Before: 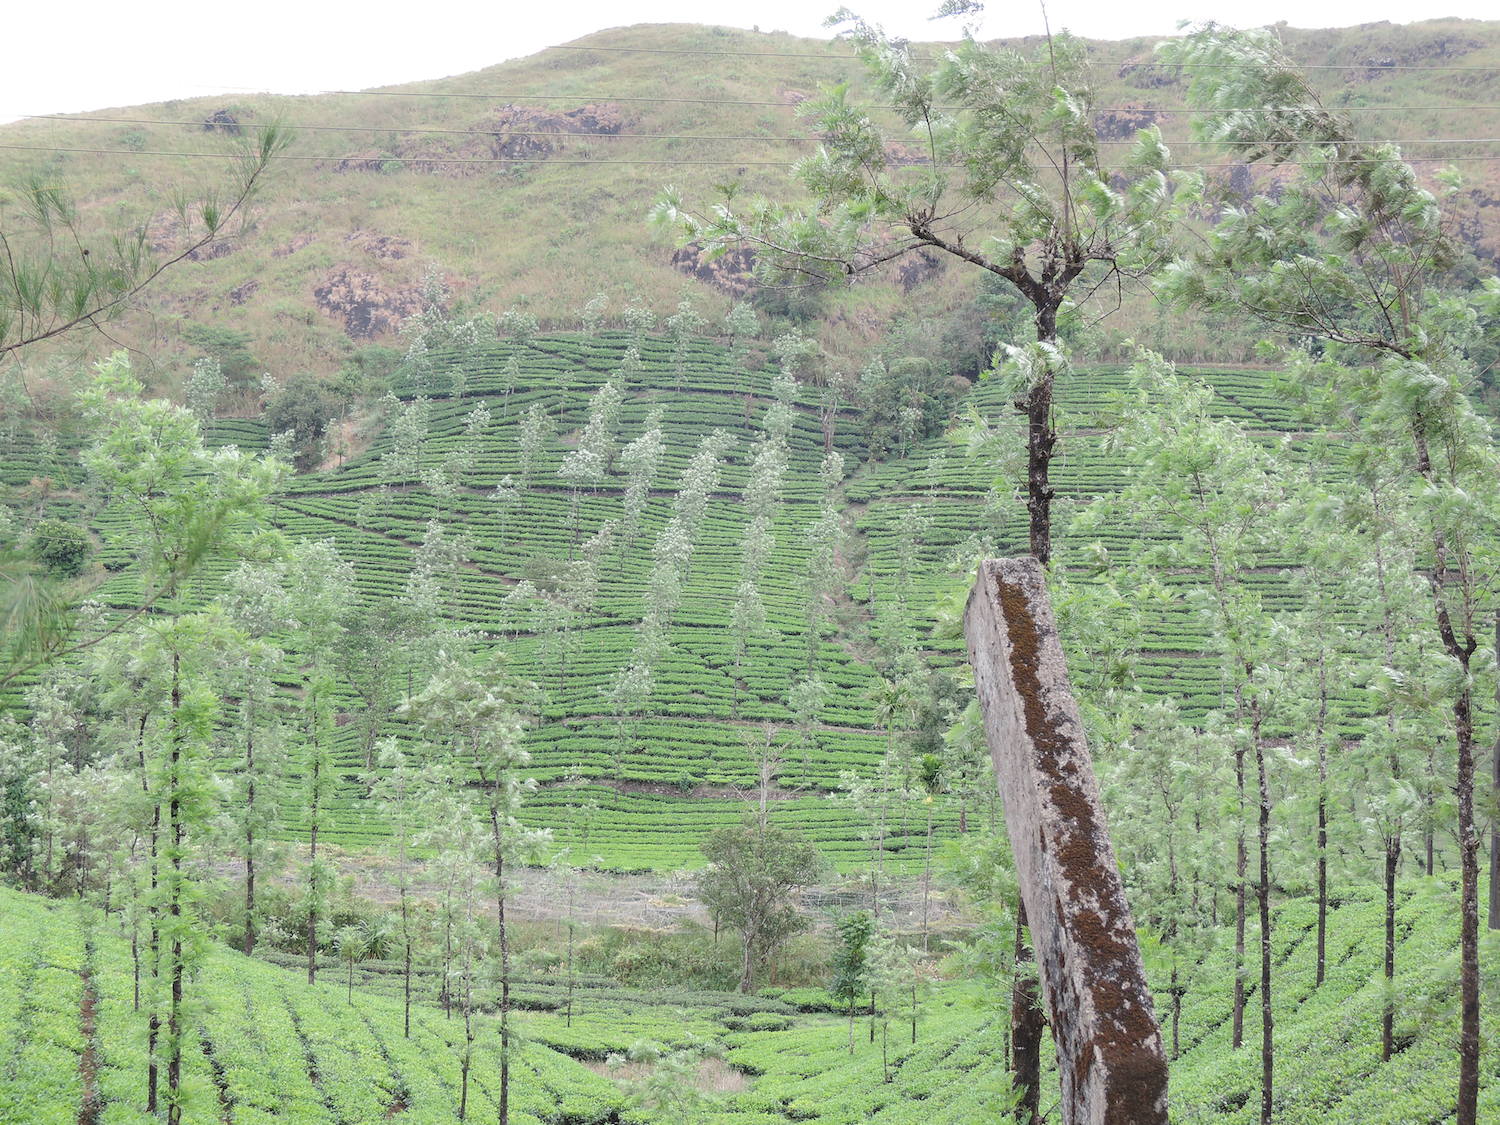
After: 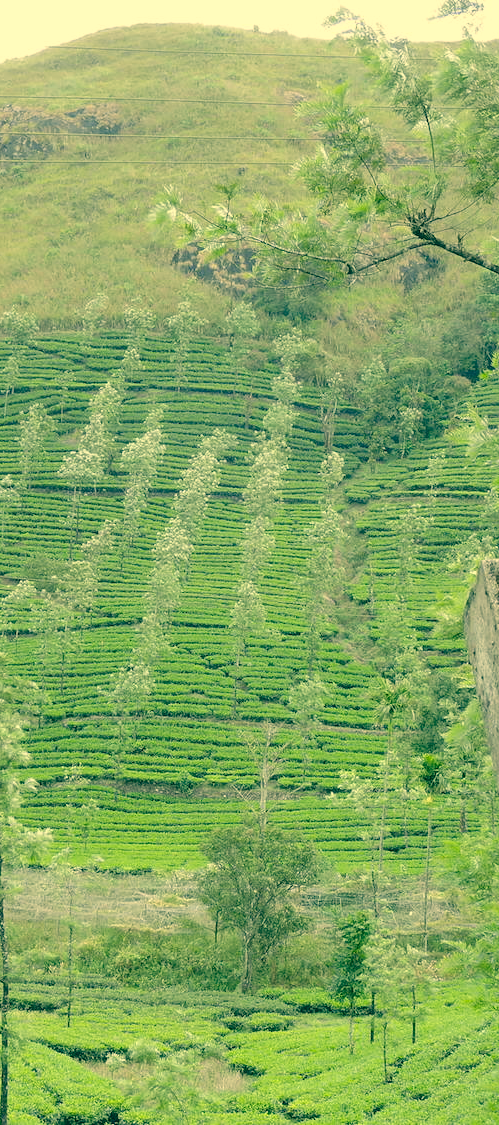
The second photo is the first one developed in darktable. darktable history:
crop: left 33.36%, right 33.36%
color correction: highlights a* 1.83, highlights b* 34.02, shadows a* -36.68, shadows b* -5.48
